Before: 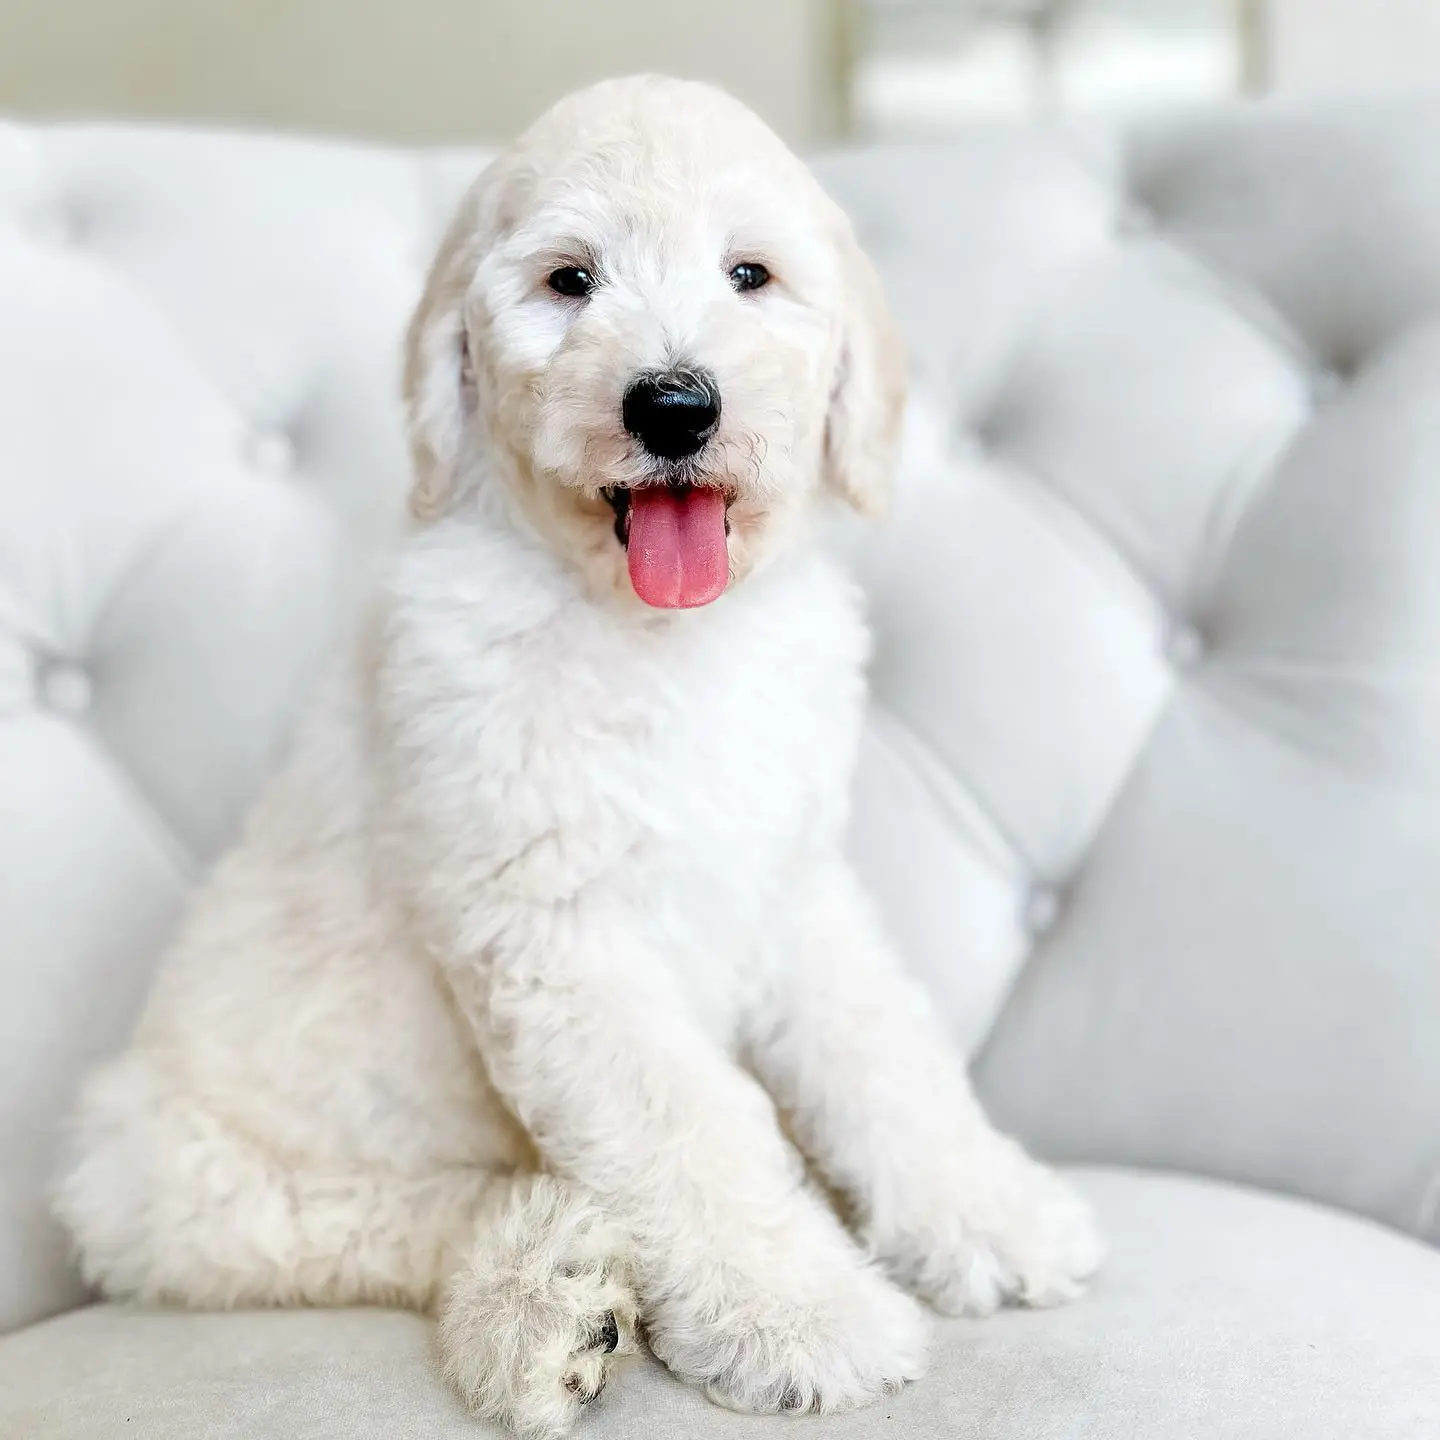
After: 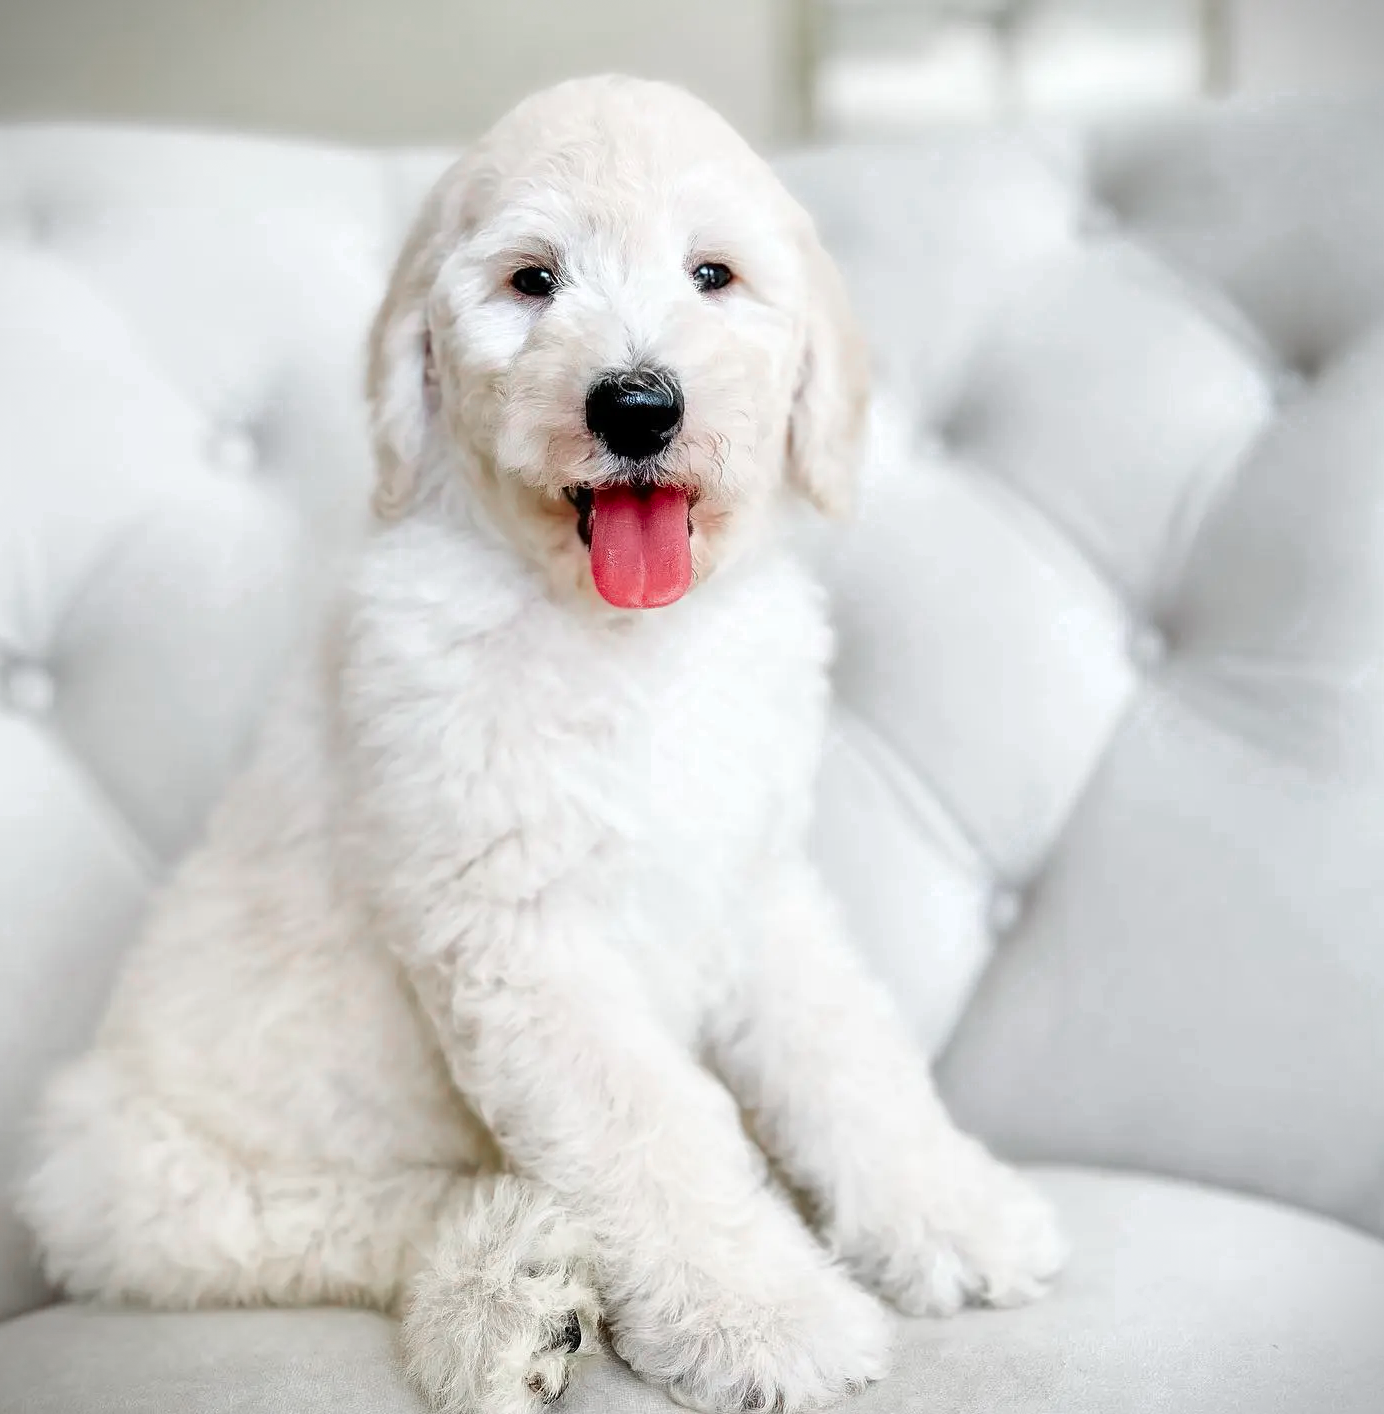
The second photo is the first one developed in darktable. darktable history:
vignetting: fall-off start 99.5%, saturation -0.017, dithering 8-bit output
crop and rotate: left 2.573%, right 1.269%, bottom 1.773%
color zones: curves: ch0 [(0, 0.466) (0.128, 0.466) (0.25, 0.5) (0.375, 0.456) (0.5, 0.5) (0.625, 0.5) (0.737, 0.652) (0.875, 0.5)]; ch1 [(0, 0.603) (0.125, 0.618) (0.261, 0.348) (0.372, 0.353) (0.497, 0.363) (0.611, 0.45) (0.731, 0.427) (0.875, 0.518) (0.998, 0.652)]; ch2 [(0, 0.559) (0.125, 0.451) (0.253, 0.564) (0.37, 0.578) (0.5, 0.466) (0.625, 0.471) (0.731, 0.471) (0.88, 0.485)]
